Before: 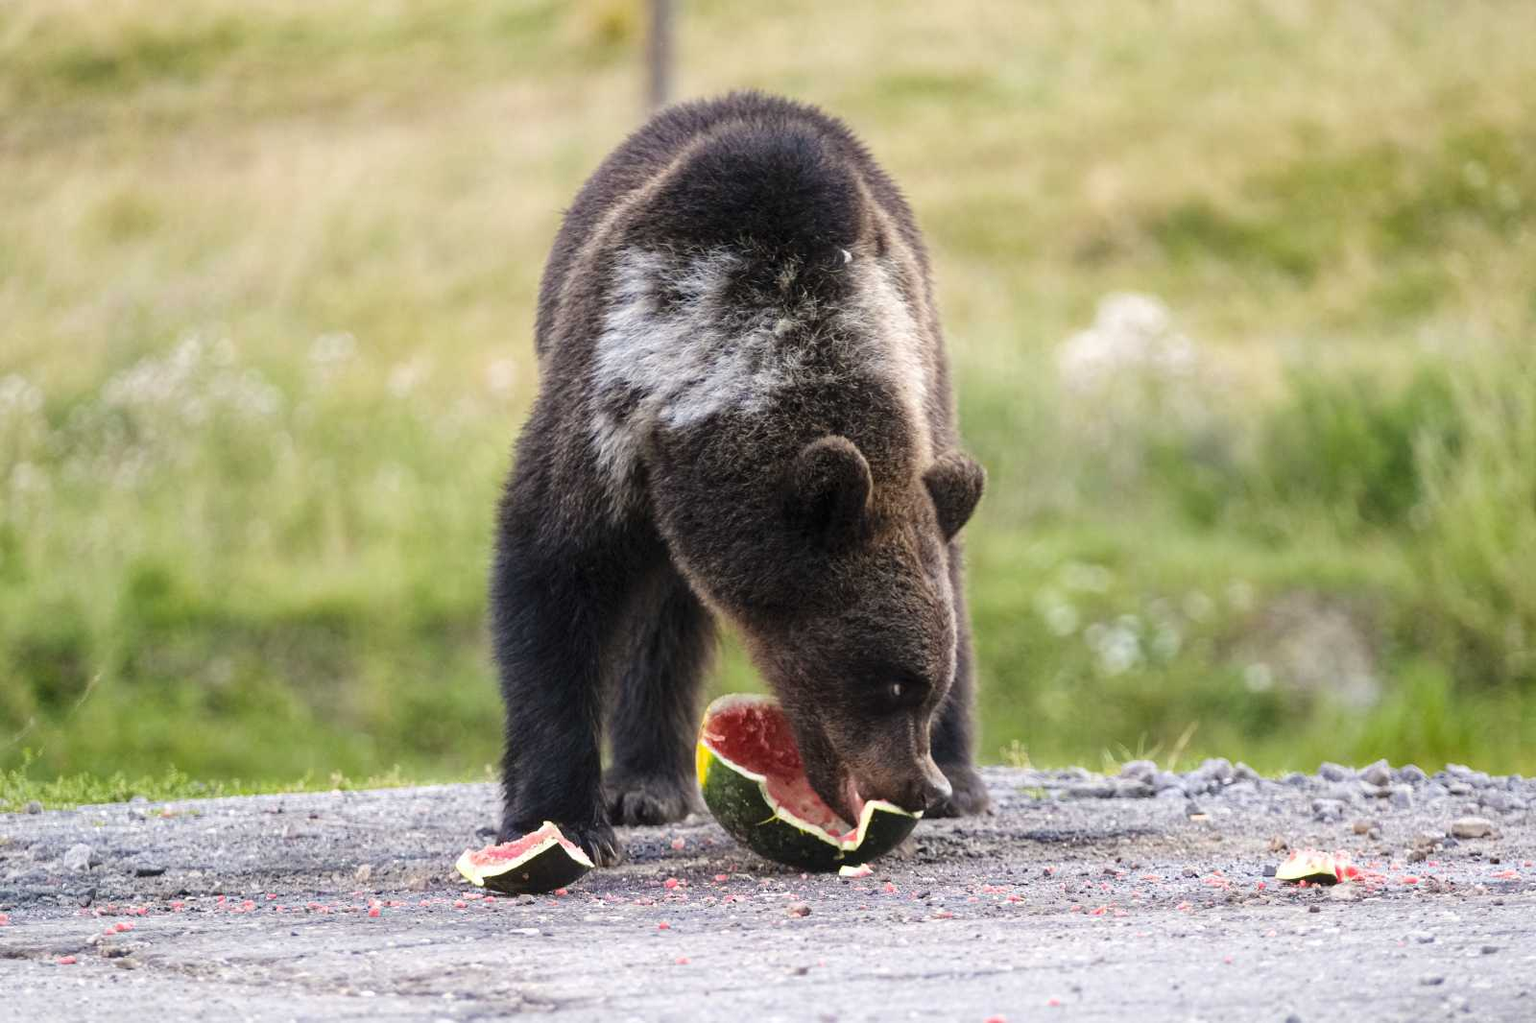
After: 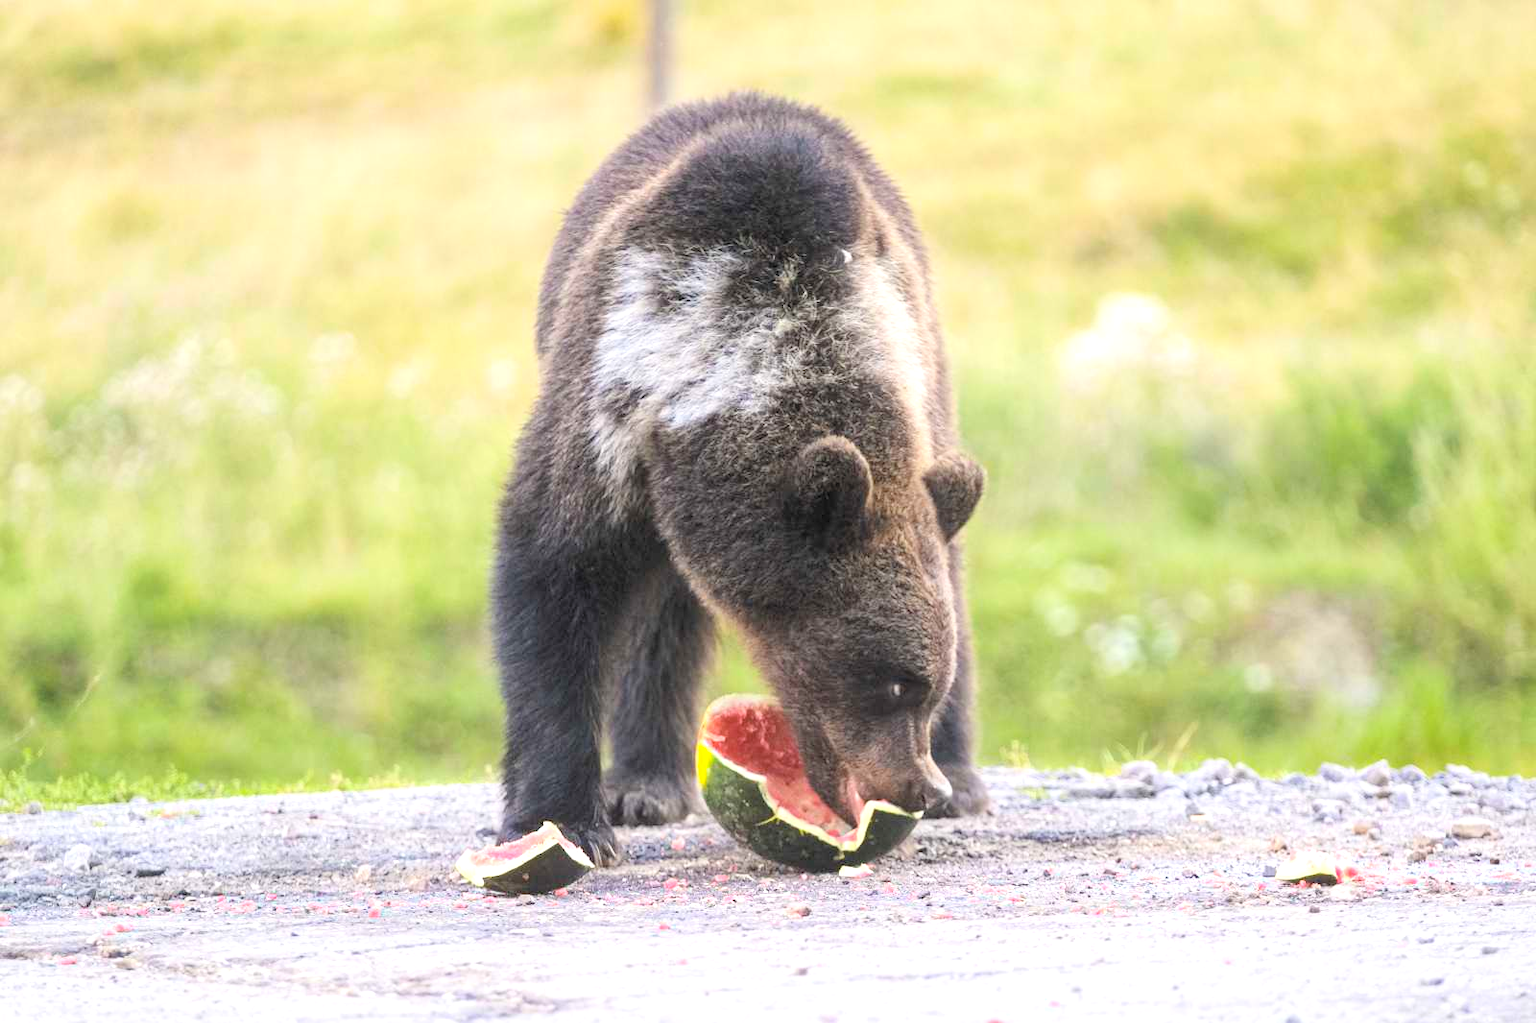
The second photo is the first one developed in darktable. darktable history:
contrast brightness saturation: contrast 0.1, brightness 0.3, saturation 0.14
exposure: black level correction 0, exposure 0.5 EV, compensate highlight preservation false
